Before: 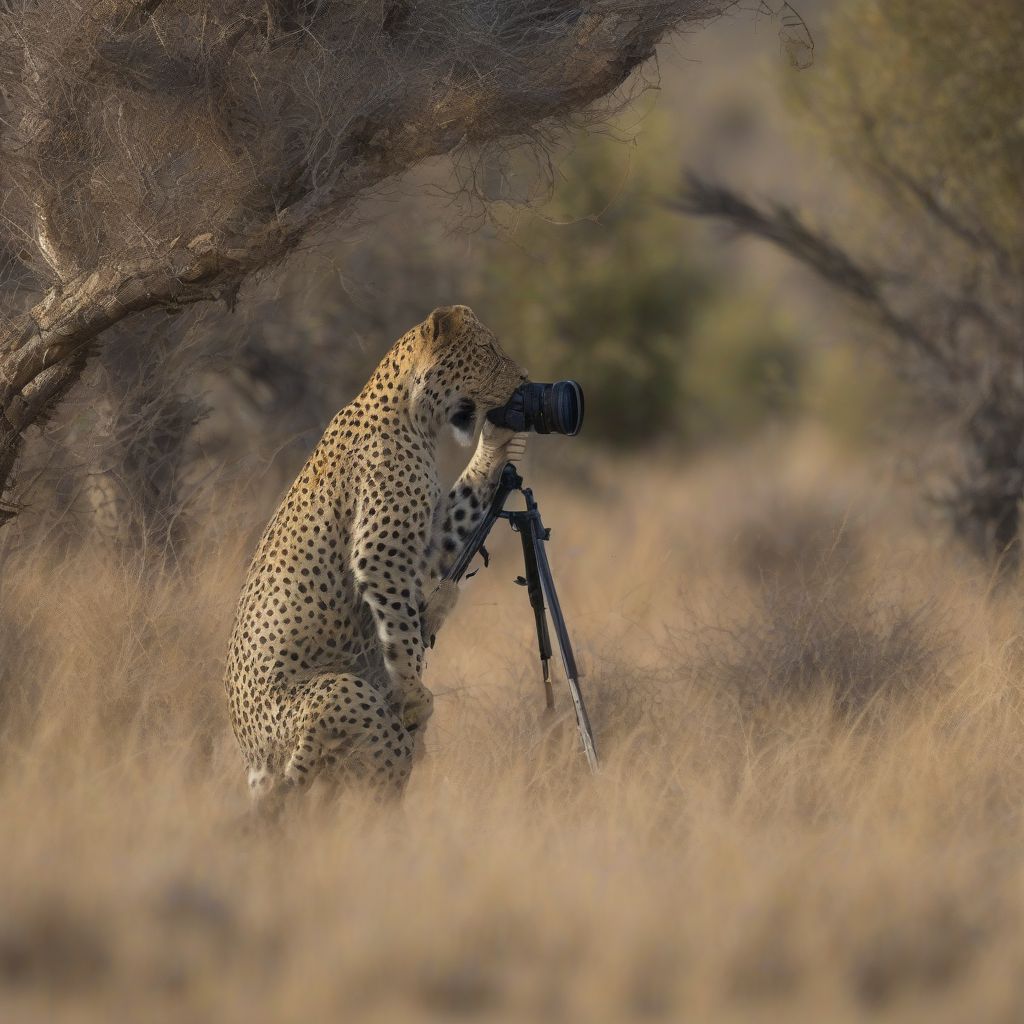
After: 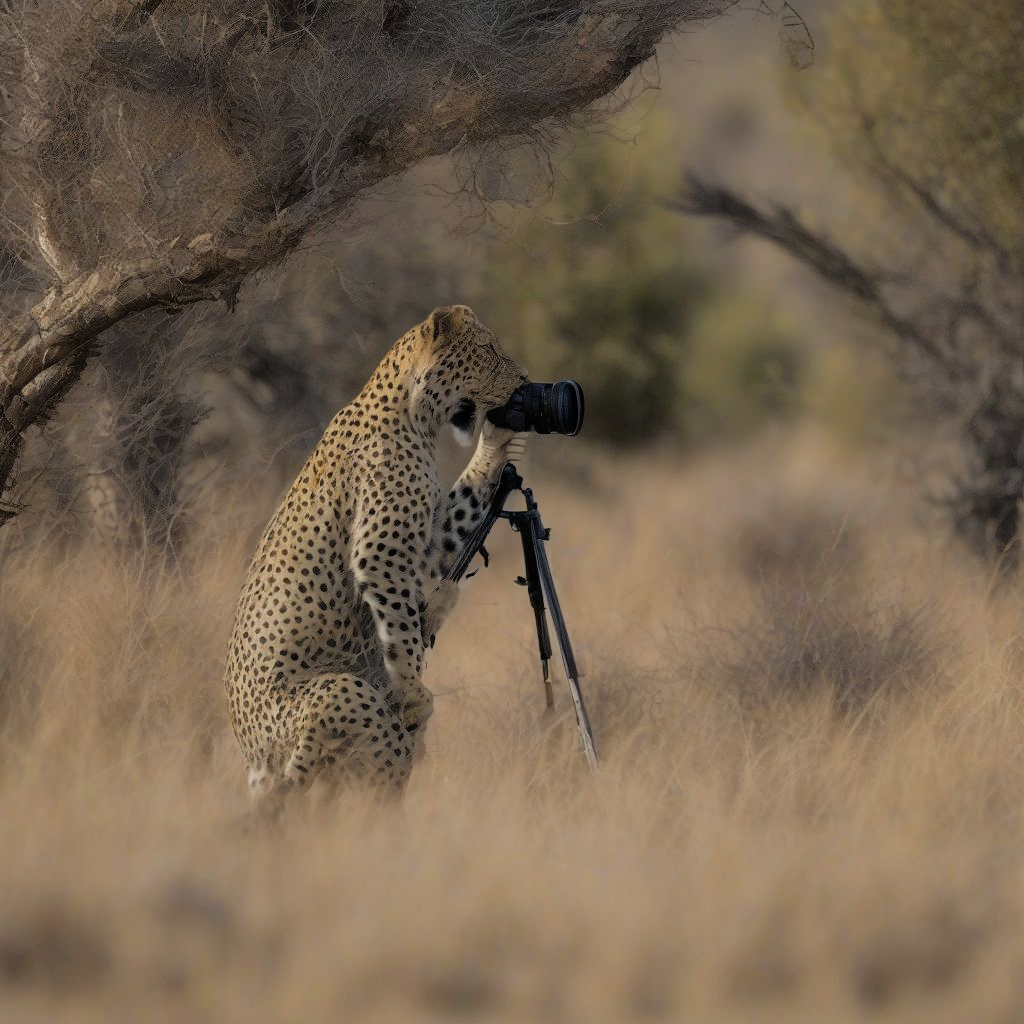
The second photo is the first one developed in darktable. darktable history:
filmic rgb: black relative exposure -7.77 EV, white relative exposure 4.41 EV, hardness 3.75, latitude 37.82%, contrast 0.973, highlights saturation mix 9.02%, shadows ↔ highlights balance 4.6%
